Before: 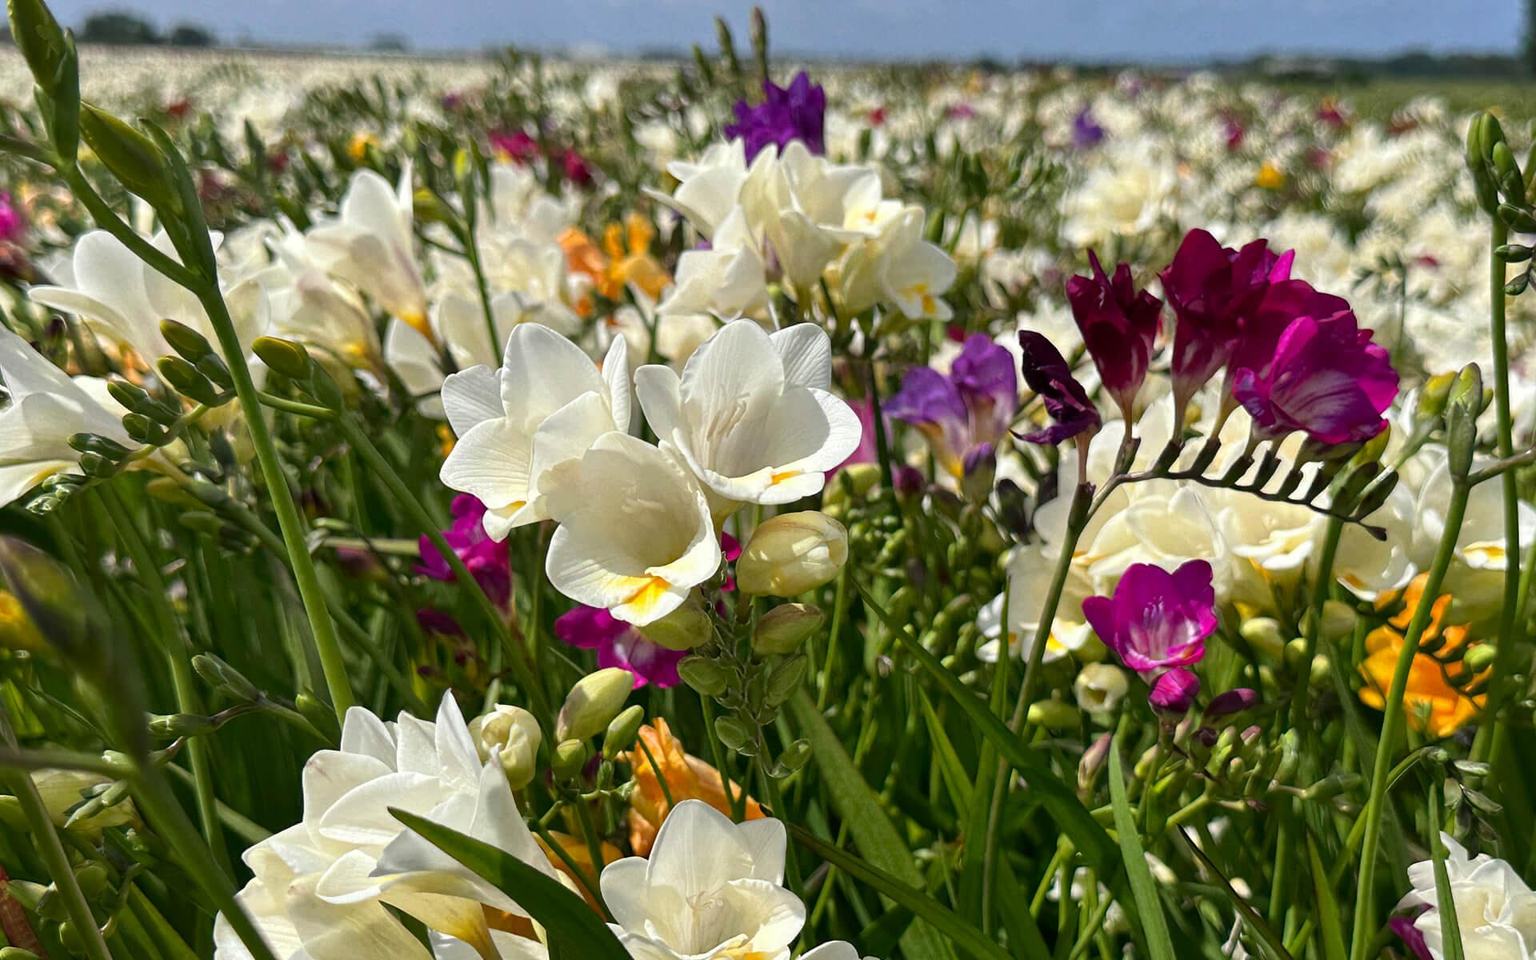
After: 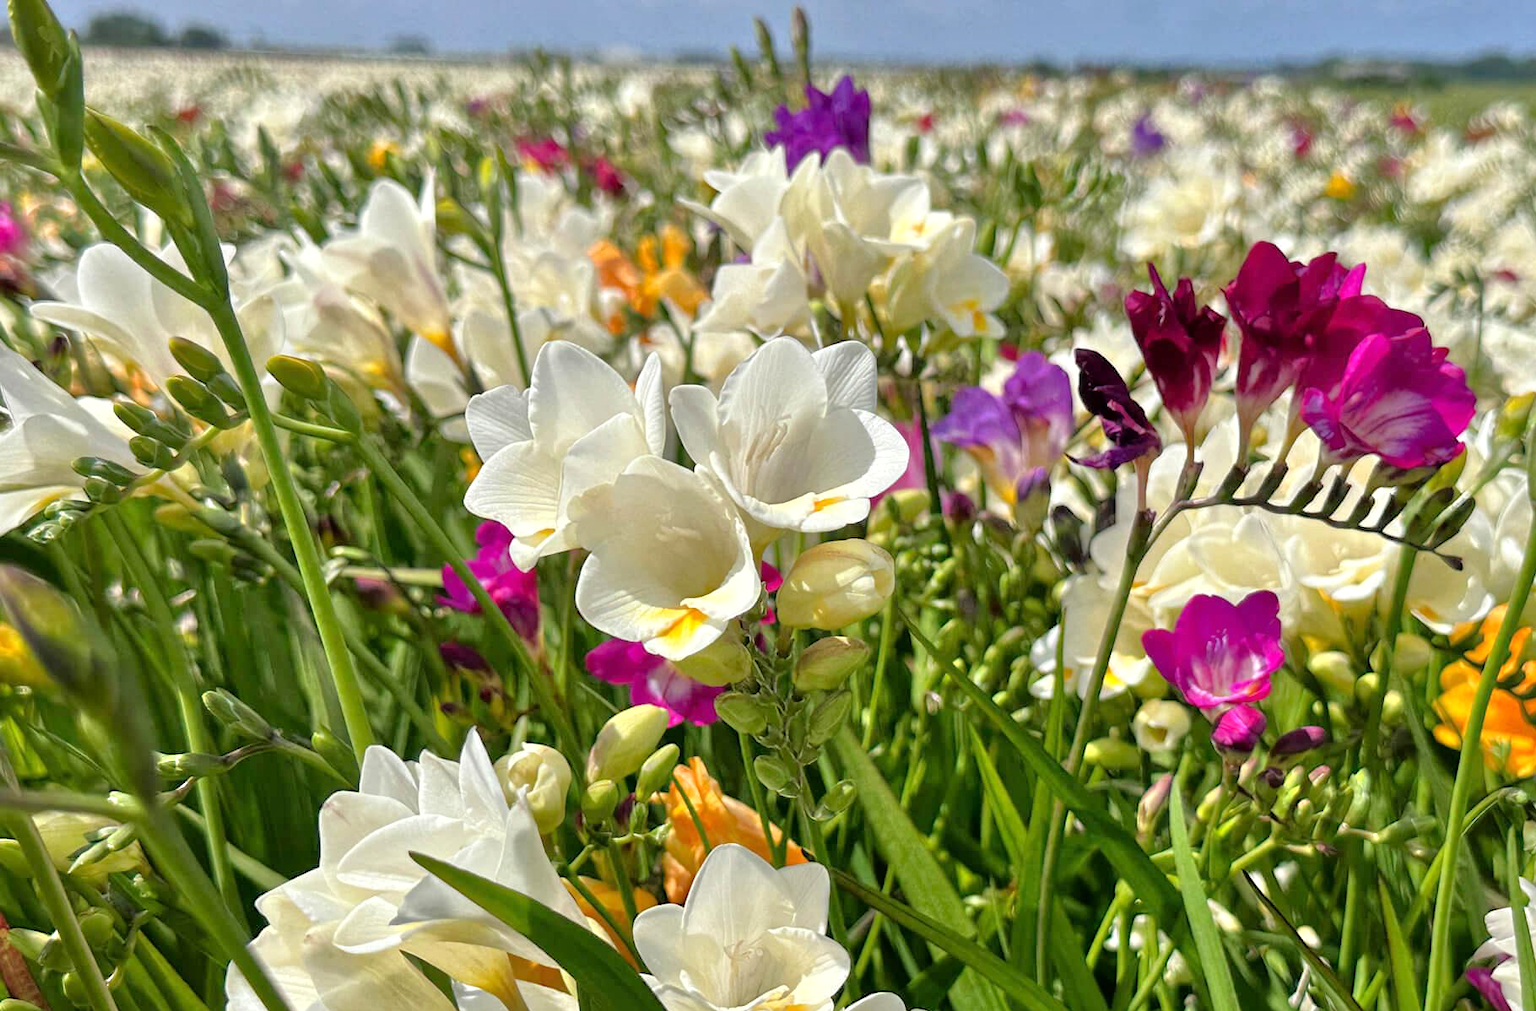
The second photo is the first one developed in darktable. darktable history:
crop and rotate: right 5.167%
tone equalizer: -7 EV 0.15 EV, -6 EV 0.6 EV, -5 EV 1.15 EV, -4 EV 1.33 EV, -3 EV 1.15 EV, -2 EV 0.6 EV, -1 EV 0.15 EV, mask exposure compensation -0.5 EV
